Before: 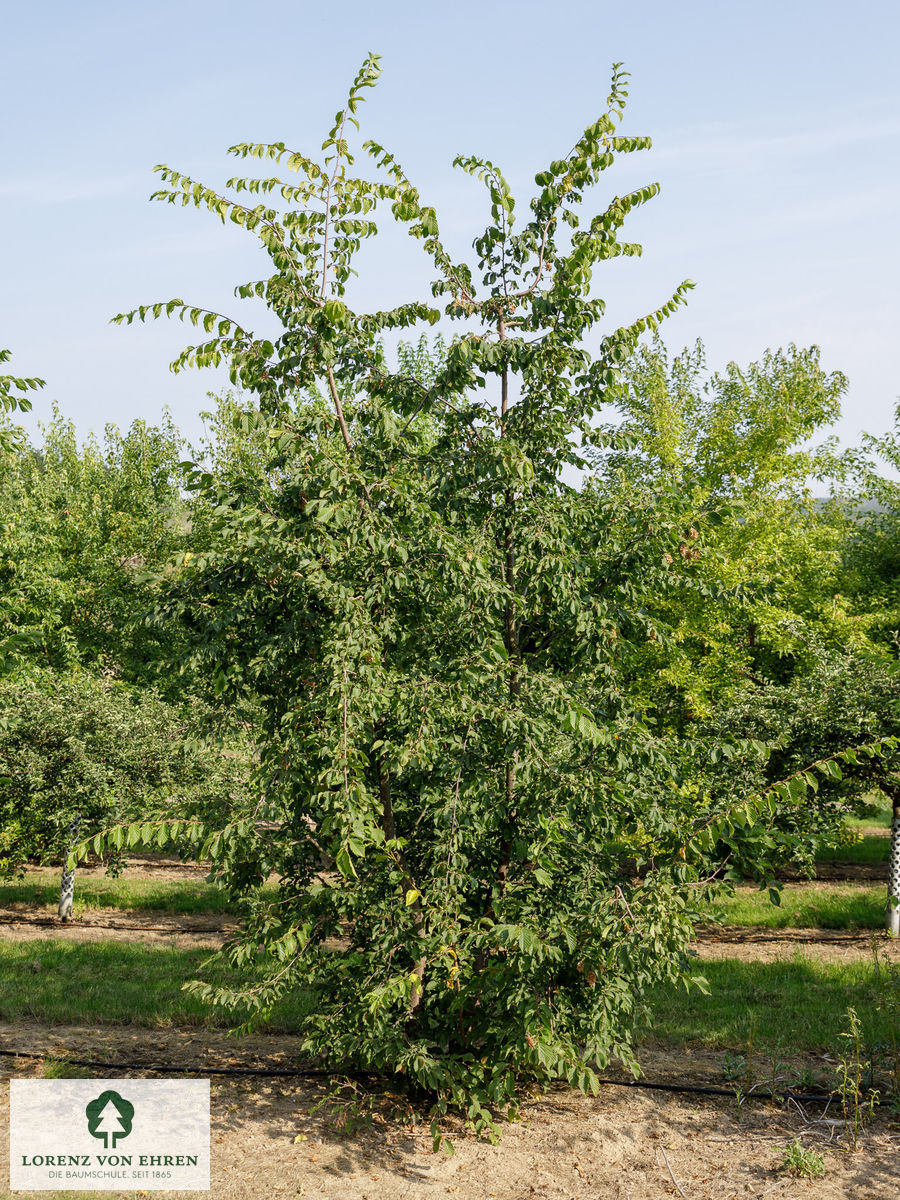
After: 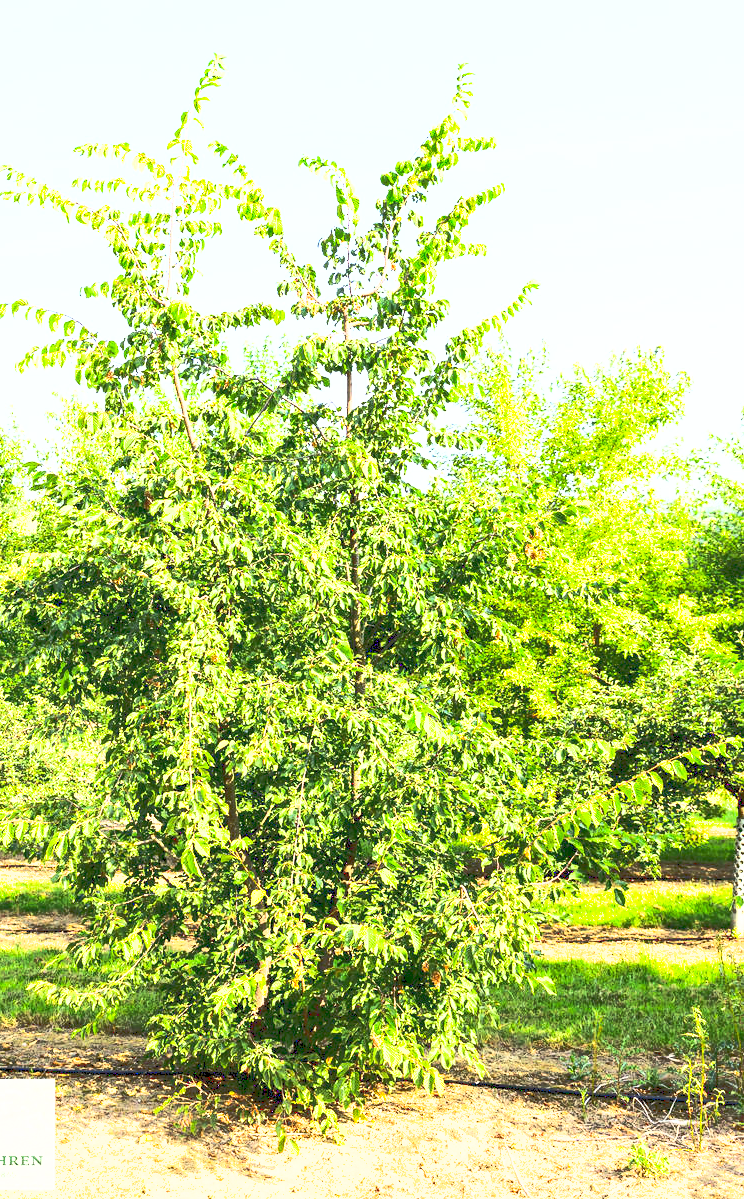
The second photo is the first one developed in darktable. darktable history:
crop: left 17.261%, bottom 0.018%
exposure: black level correction 0.001, exposure 1.399 EV, compensate highlight preservation false
shadows and highlights: on, module defaults
base curve: curves: ch0 [(0, 0.015) (0.085, 0.116) (0.134, 0.298) (0.19, 0.545) (0.296, 0.764) (0.599, 0.982) (1, 1)]
